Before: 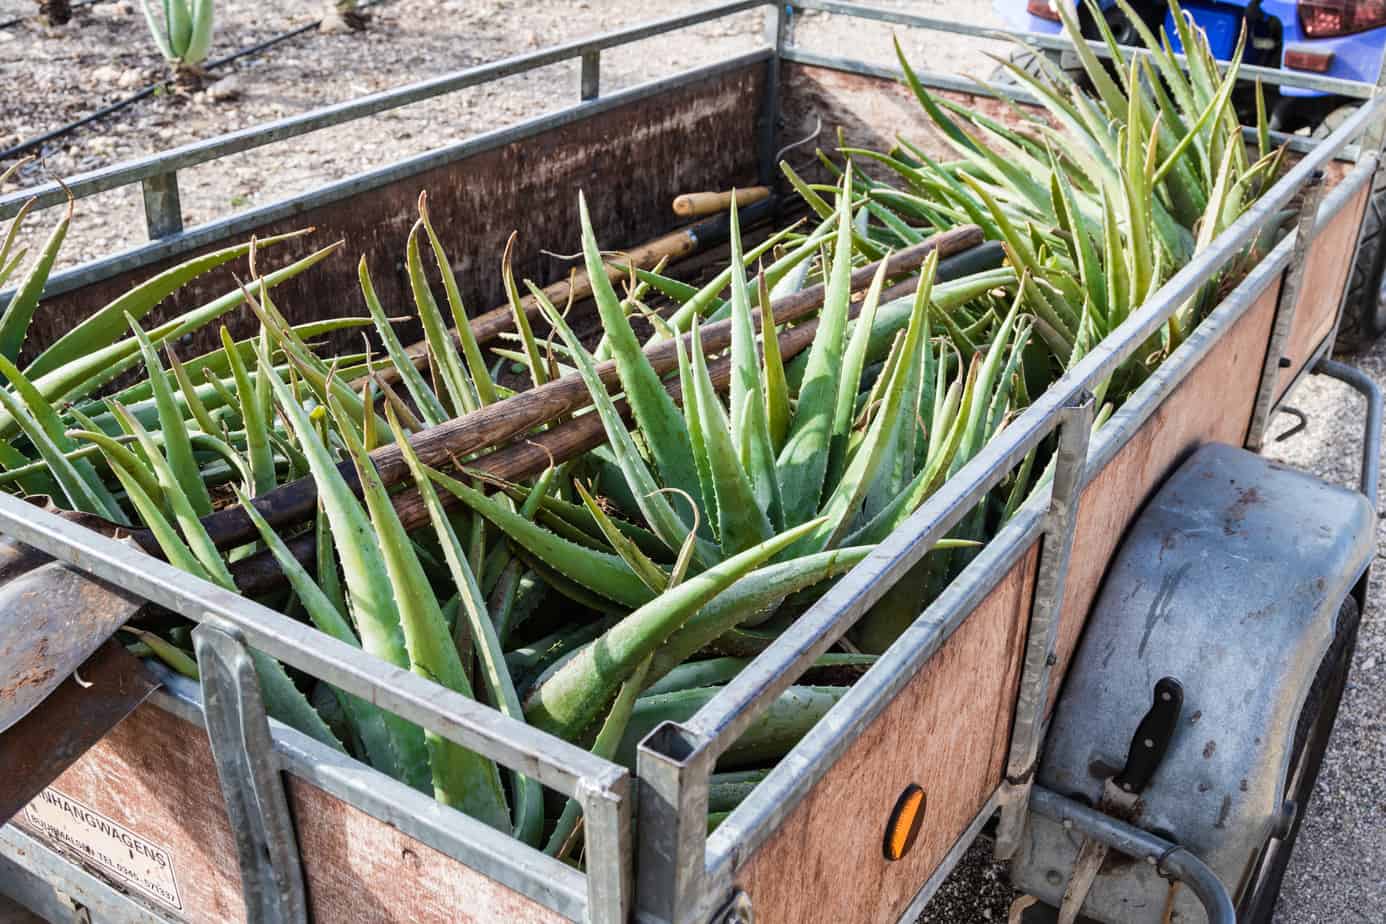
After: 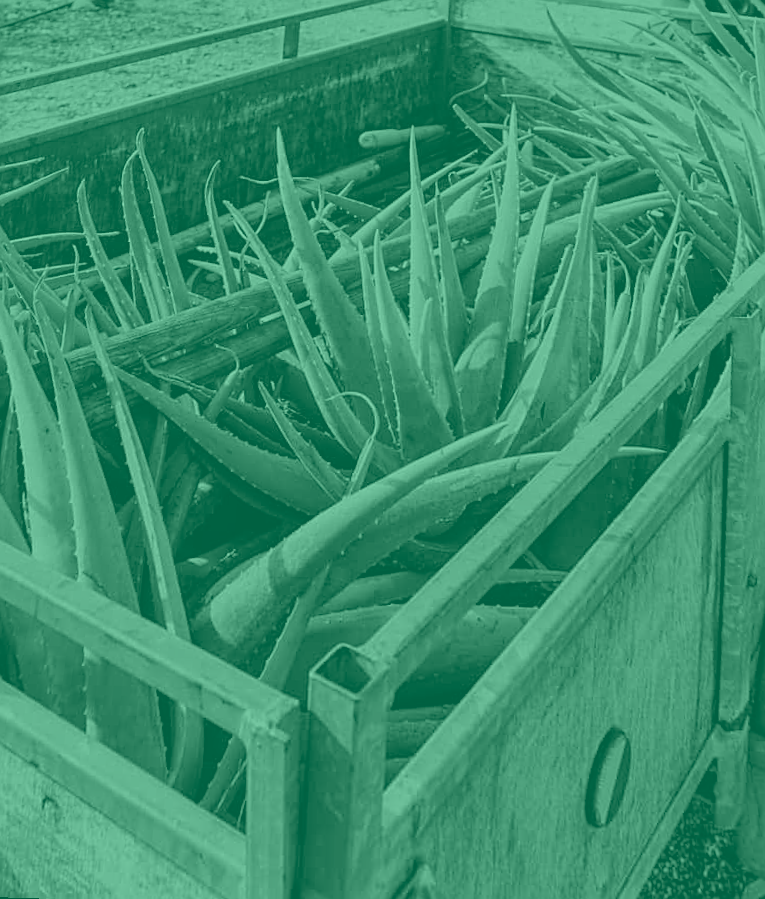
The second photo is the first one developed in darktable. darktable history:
exposure: exposure -1 EV, compensate highlight preservation false
rotate and perspective: rotation 0.72°, lens shift (vertical) -0.352, lens shift (horizontal) -0.051, crop left 0.152, crop right 0.859, crop top 0.019, crop bottom 0.964
velvia: on, module defaults
sharpen: on, module defaults
colorize: hue 147.6°, saturation 65%, lightness 21.64%
crop and rotate: left 15.055%, right 18.278%
